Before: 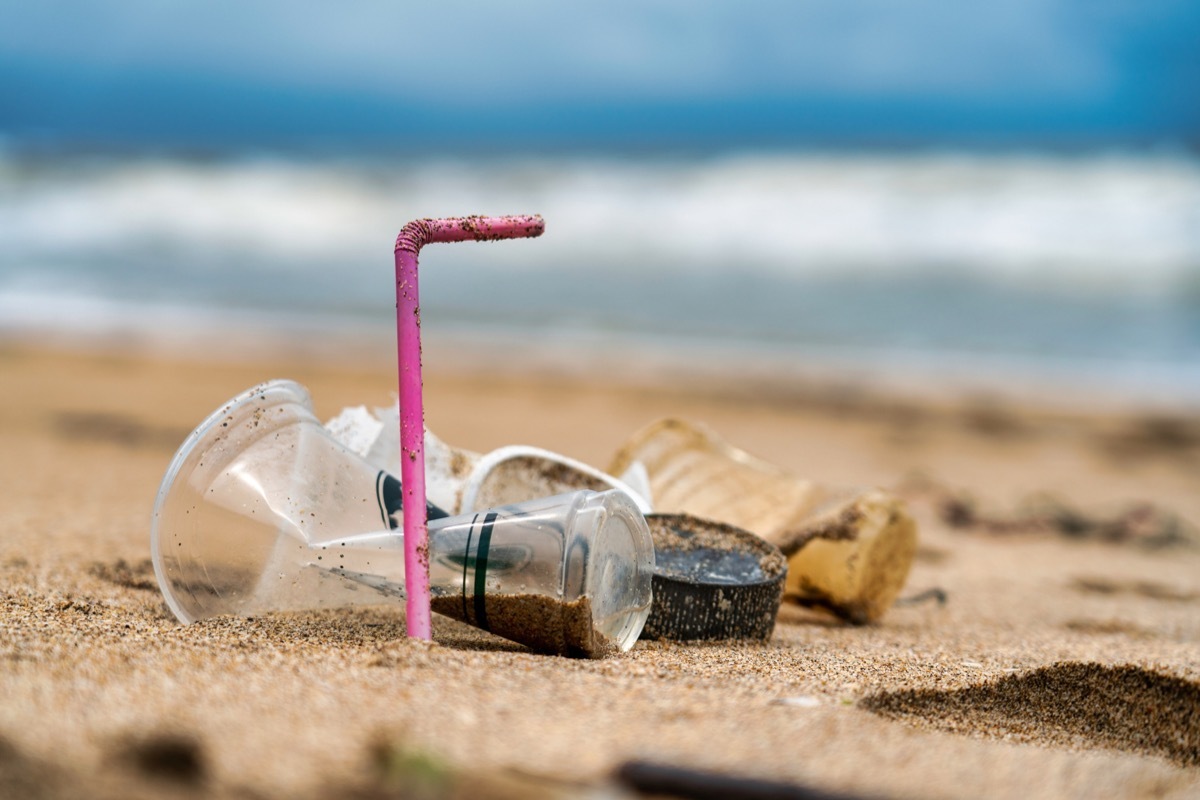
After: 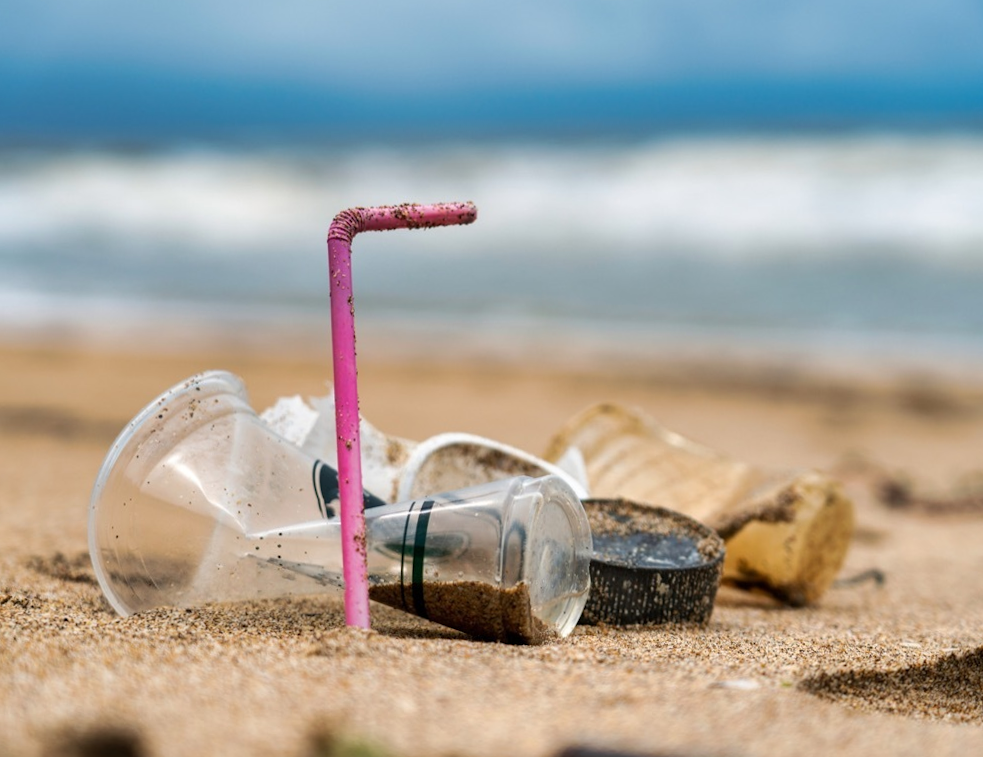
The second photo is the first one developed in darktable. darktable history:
crop and rotate: angle 0.879°, left 4.425%, top 0.673%, right 11.701%, bottom 2.486%
